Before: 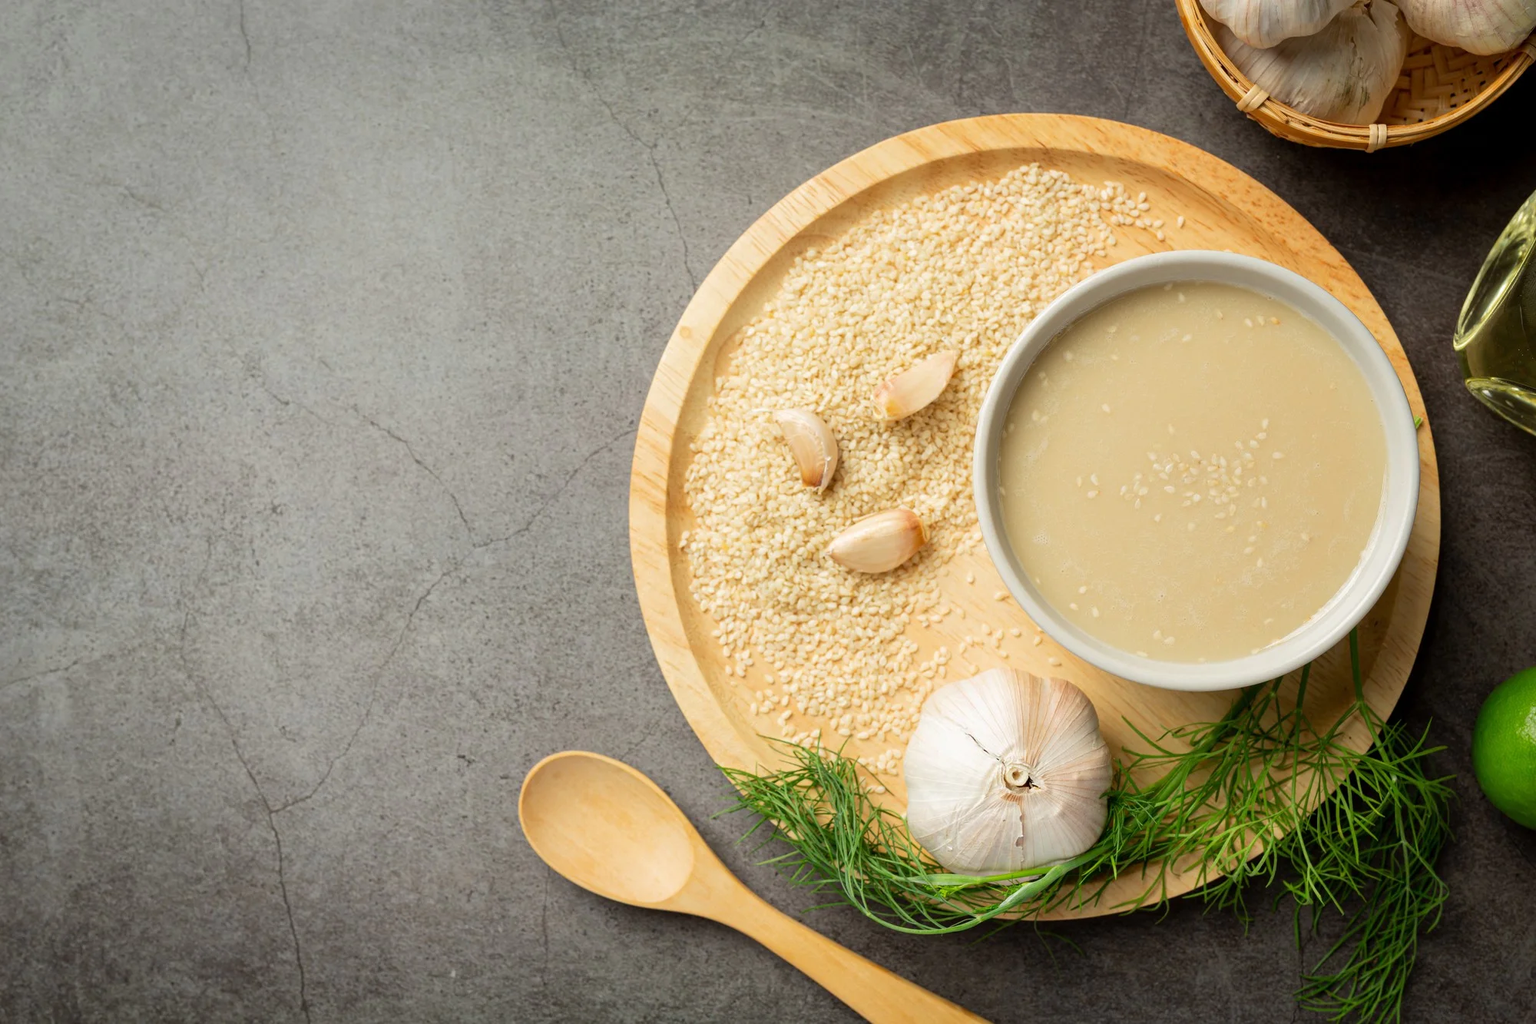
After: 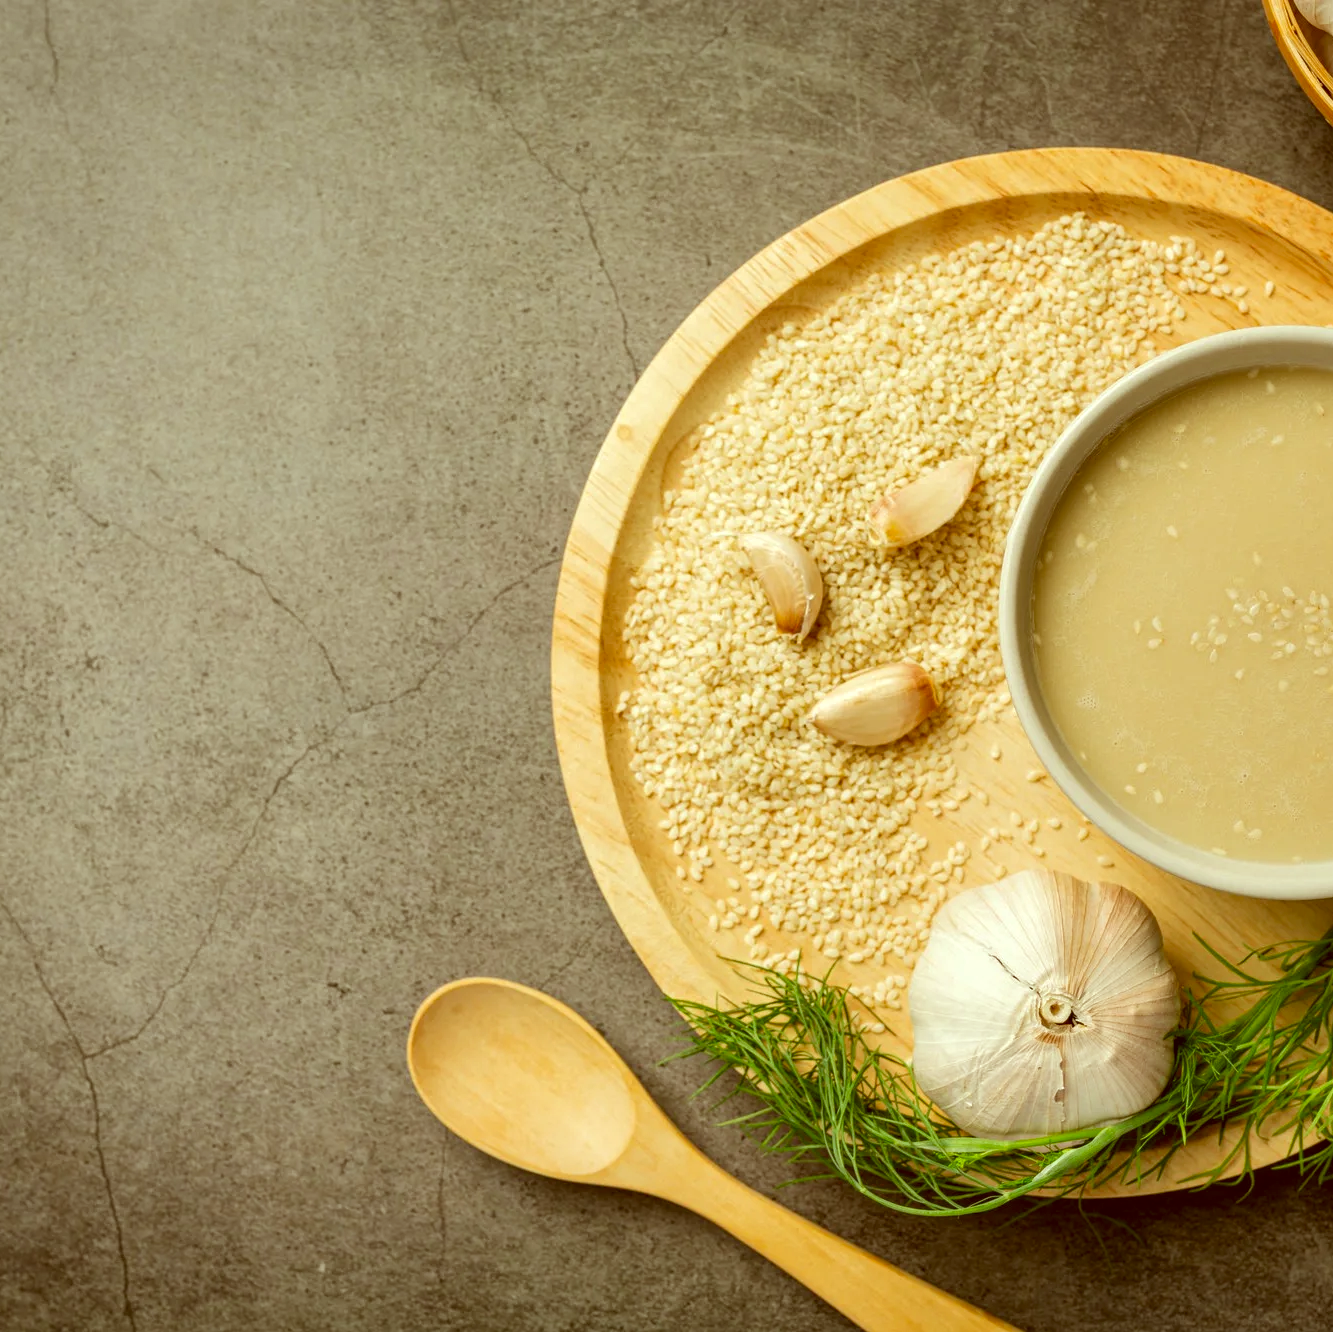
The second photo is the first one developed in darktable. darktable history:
crop and rotate: left 13.409%, right 19.924%
local contrast: on, module defaults
color correction: highlights a* -5.3, highlights b* 9.8, shadows a* 9.8, shadows b* 24.26
shadows and highlights: shadows 29.61, highlights -30.47, low approximation 0.01, soften with gaussian
